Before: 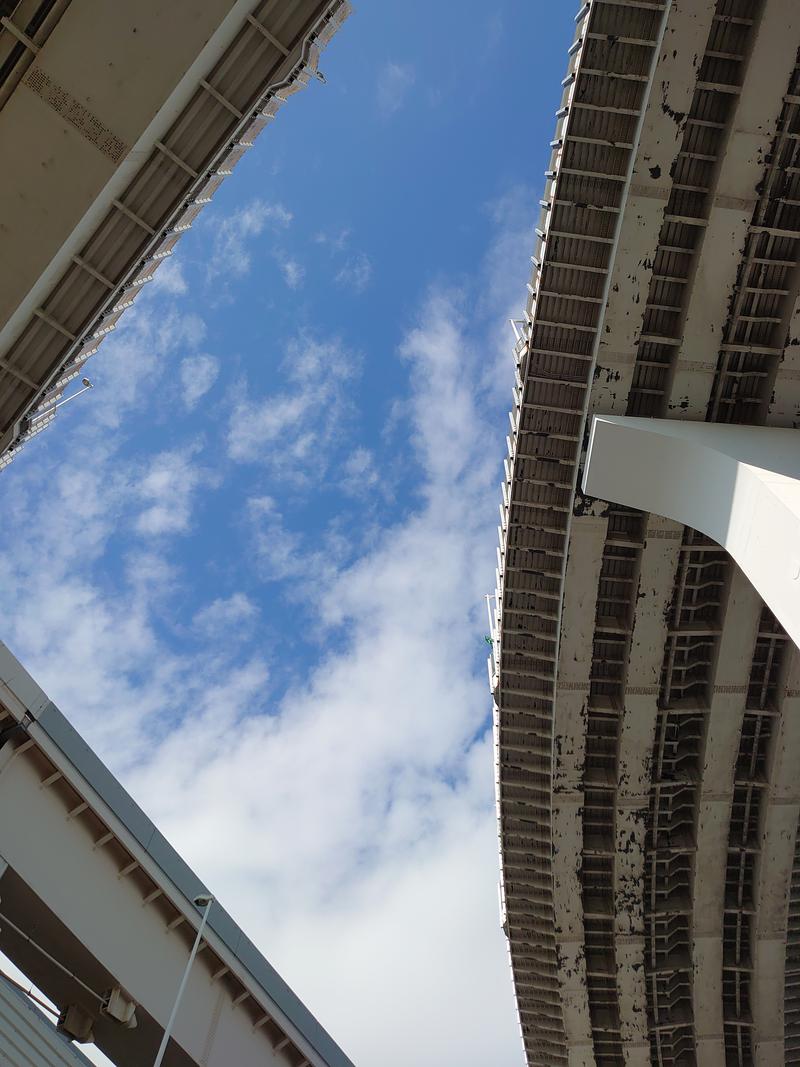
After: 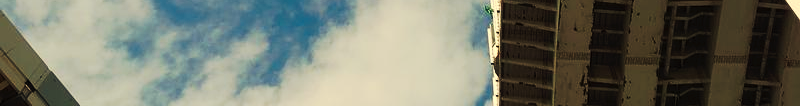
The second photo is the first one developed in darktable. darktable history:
white balance: red 1.08, blue 0.791
tone curve: curves: ch0 [(0, 0) (0.003, 0.006) (0.011, 0.011) (0.025, 0.02) (0.044, 0.032) (0.069, 0.035) (0.1, 0.046) (0.136, 0.063) (0.177, 0.089) (0.224, 0.12) (0.277, 0.16) (0.335, 0.206) (0.399, 0.268) (0.468, 0.359) (0.543, 0.466) (0.623, 0.582) (0.709, 0.722) (0.801, 0.808) (0.898, 0.886) (1, 1)], preserve colors none
crop and rotate: top 59.084%, bottom 30.916%
